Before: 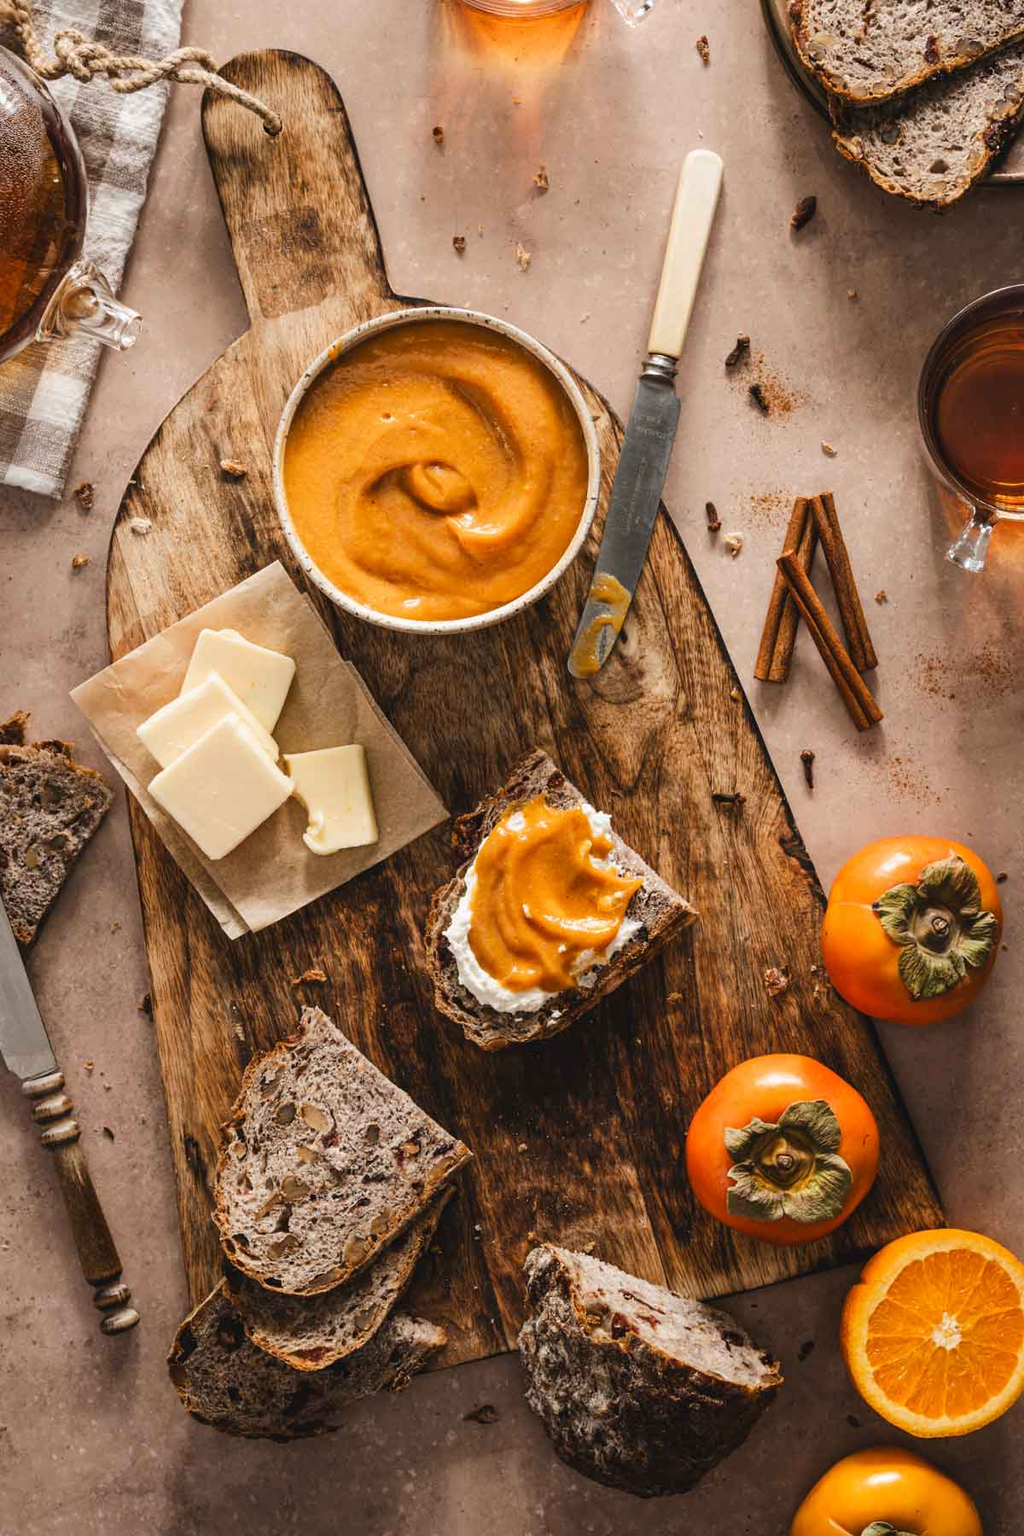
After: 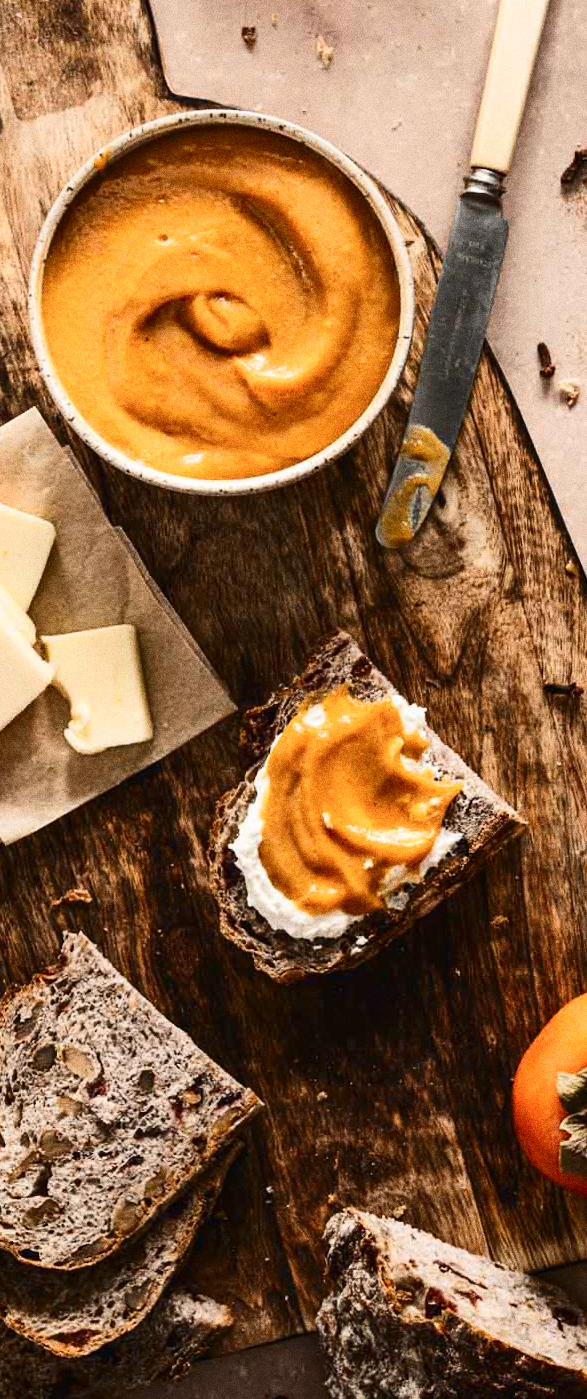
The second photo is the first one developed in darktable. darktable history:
crop and rotate: angle 0.02°, left 24.353%, top 13.219%, right 26.156%, bottom 8.224%
contrast brightness saturation: contrast 0.28
white balance: emerald 1
rotate and perspective: rotation 0.174°, lens shift (vertical) 0.013, lens shift (horizontal) 0.019, shear 0.001, automatic cropping original format, crop left 0.007, crop right 0.991, crop top 0.016, crop bottom 0.997
grain: coarseness 0.09 ISO, strength 40%
